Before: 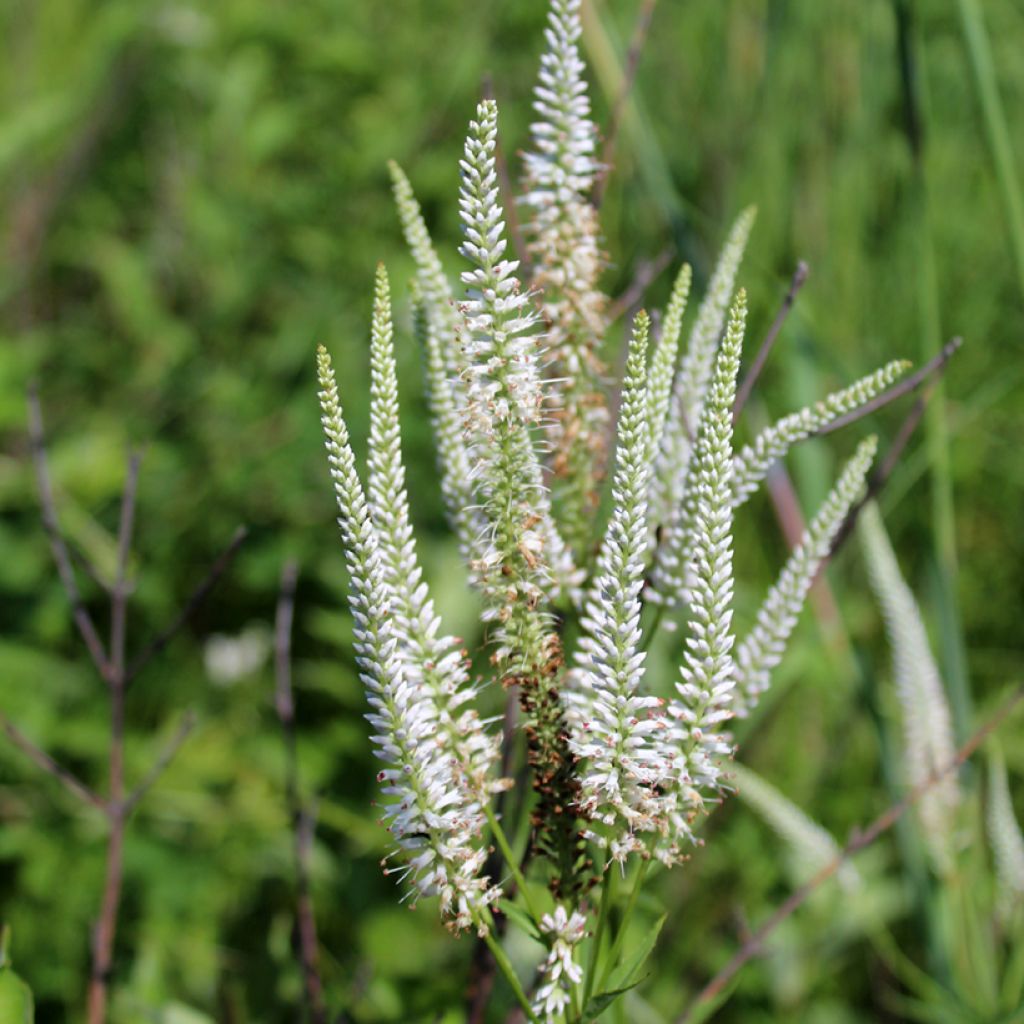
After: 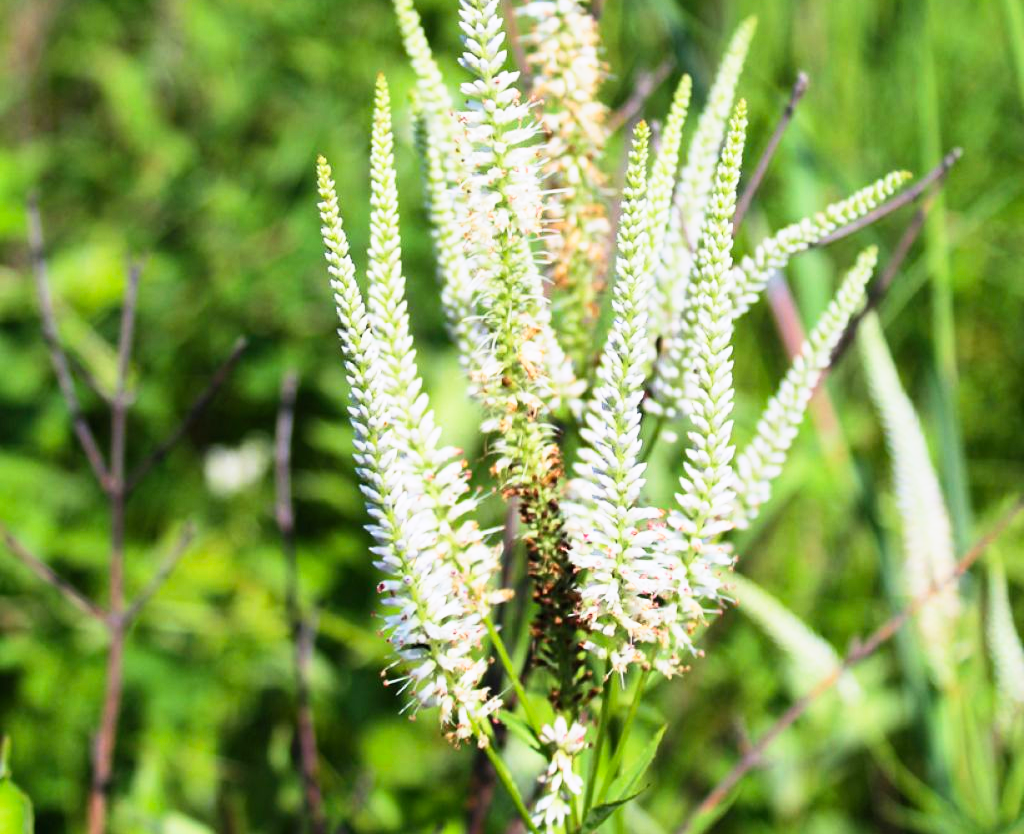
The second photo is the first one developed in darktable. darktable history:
contrast brightness saturation: contrast 0.199, brightness 0.159, saturation 0.224
base curve: curves: ch0 [(0, 0) (0.088, 0.125) (0.176, 0.251) (0.354, 0.501) (0.613, 0.749) (1, 0.877)], preserve colors none
crop and rotate: top 18.514%
color balance rgb: perceptual saturation grading › global saturation 0.549%, perceptual brilliance grading › highlights 10.666%, perceptual brilliance grading › shadows -11.464%, global vibrance 20%
